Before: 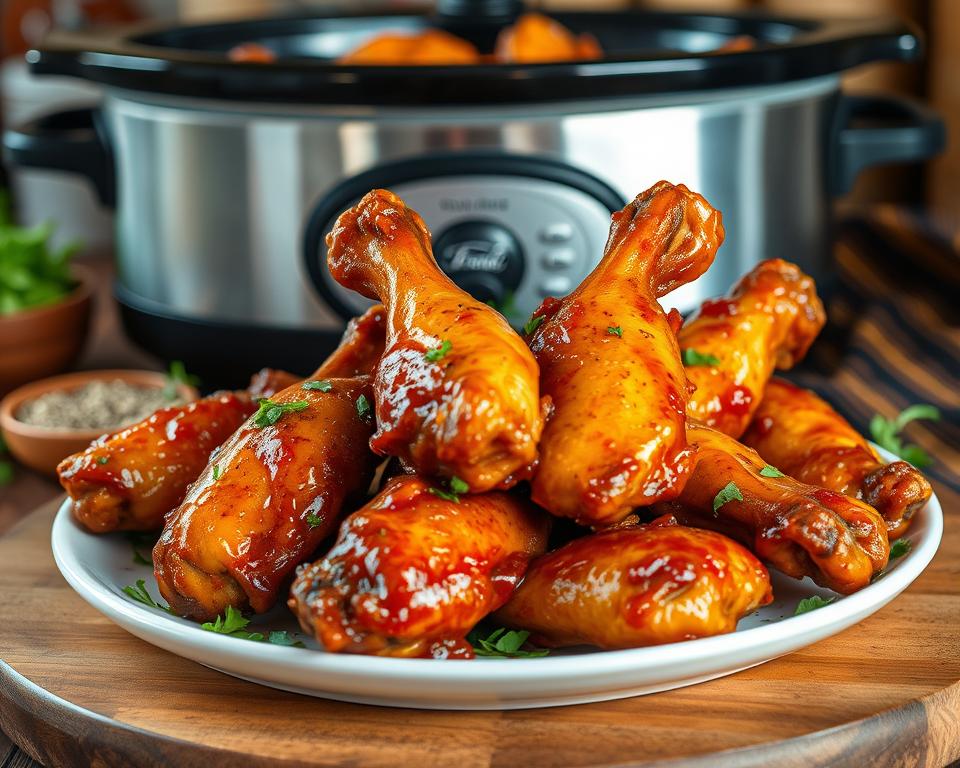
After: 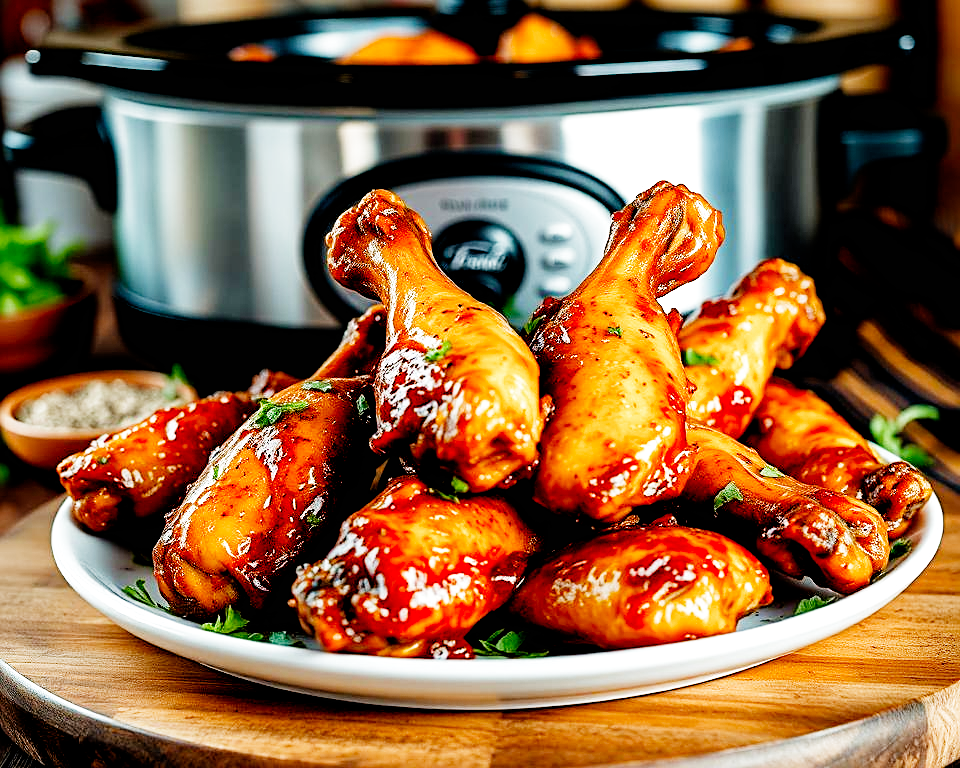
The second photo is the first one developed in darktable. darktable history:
filmic rgb: black relative exposure -5.08 EV, white relative exposure 3.95 EV, hardness 2.88, contrast 1.509, preserve chrominance no, color science v4 (2020), contrast in shadows soft, contrast in highlights soft
tone equalizer: -8 EV -0.749 EV, -7 EV -0.721 EV, -6 EV -0.638 EV, -5 EV -0.417 EV, -3 EV 0.366 EV, -2 EV 0.6 EV, -1 EV 0.684 EV, +0 EV 0.761 EV
sharpen: on, module defaults
